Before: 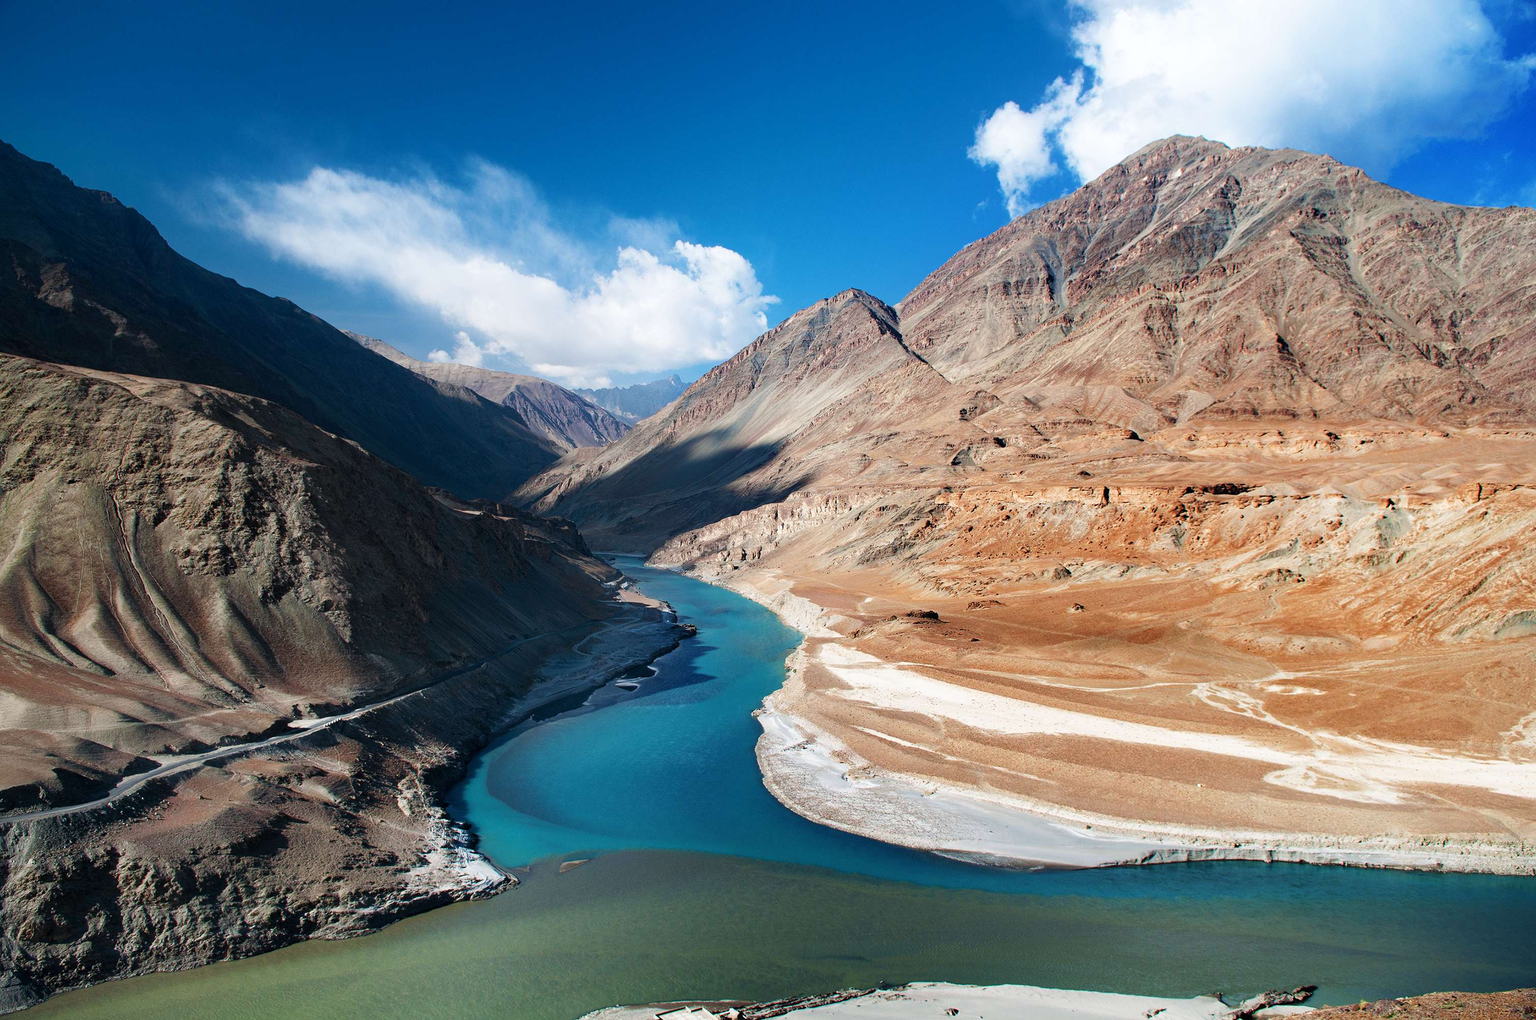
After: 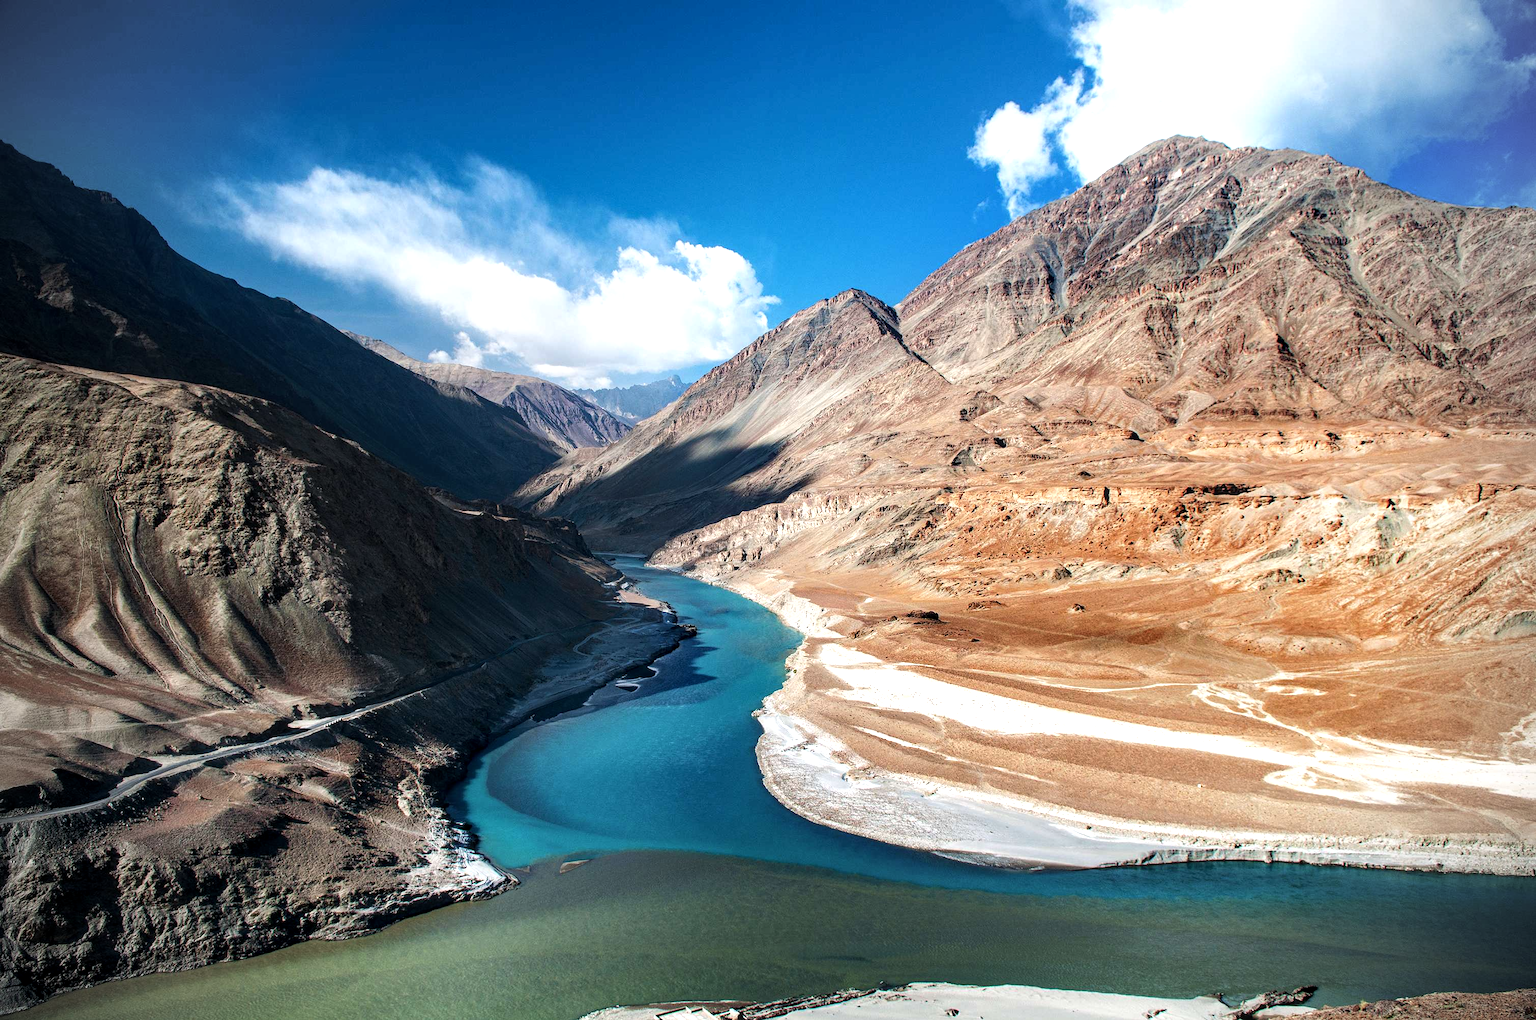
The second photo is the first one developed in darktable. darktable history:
local contrast: on, module defaults
vignetting: on, module defaults
tone equalizer: -8 EV -0.417 EV, -7 EV -0.389 EV, -6 EV -0.333 EV, -5 EV -0.222 EV, -3 EV 0.222 EV, -2 EV 0.333 EV, -1 EV 0.389 EV, +0 EV 0.417 EV, edges refinement/feathering 500, mask exposure compensation -1.57 EV, preserve details no
